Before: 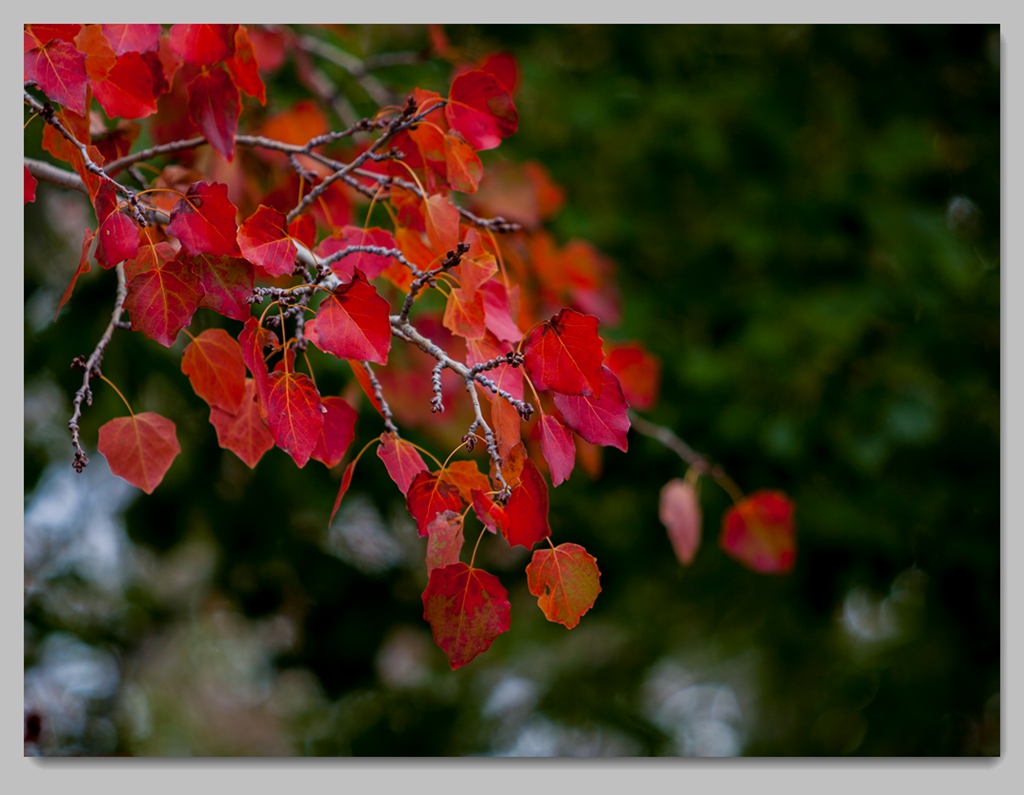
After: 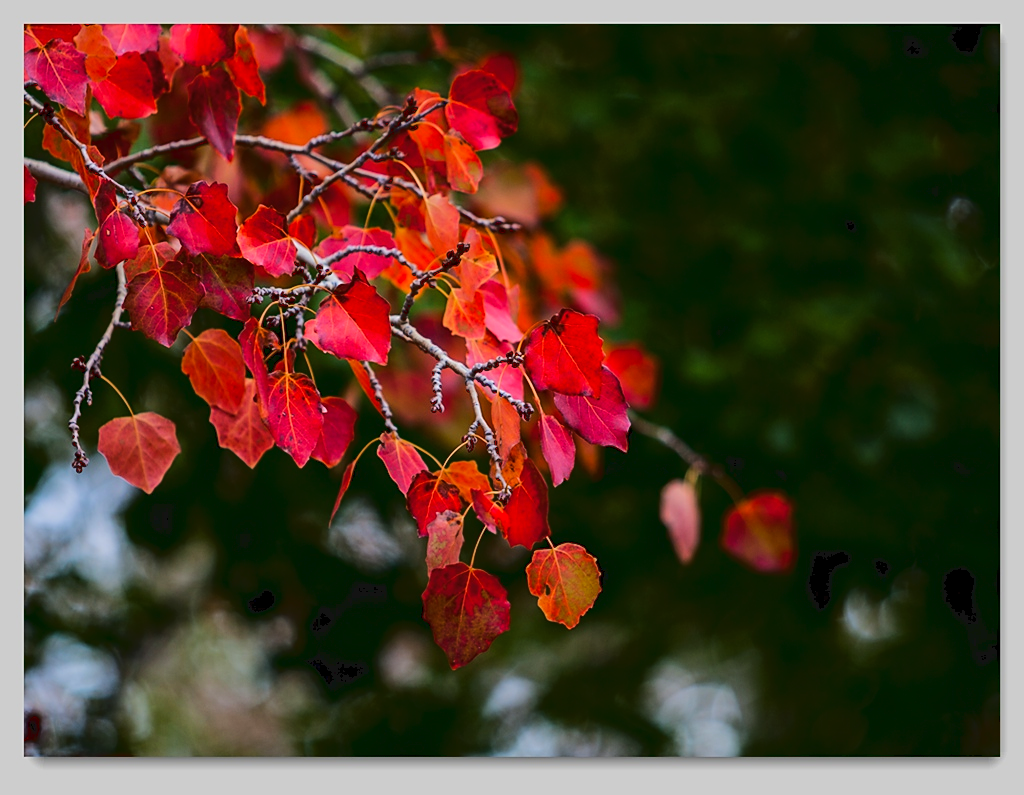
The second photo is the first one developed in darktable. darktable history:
sharpen: radius 1.856, amount 0.407, threshold 1.529
tone curve: curves: ch0 [(0, 0) (0.003, 0.058) (0.011, 0.061) (0.025, 0.065) (0.044, 0.076) (0.069, 0.083) (0.1, 0.09) (0.136, 0.102) (0.177, 0.145) (0.224, 0.196) (0.277, 0.278) (0.335, 0.375) (0.399, 0.486) (0.468, 0.578) (0.543, 0.651) (0.623, 0.717) (0.709, 0.783) (0.801, 0.838) (0.898, 0.91) (1, 1)], color space Lab, linked channels, preserve colors none
